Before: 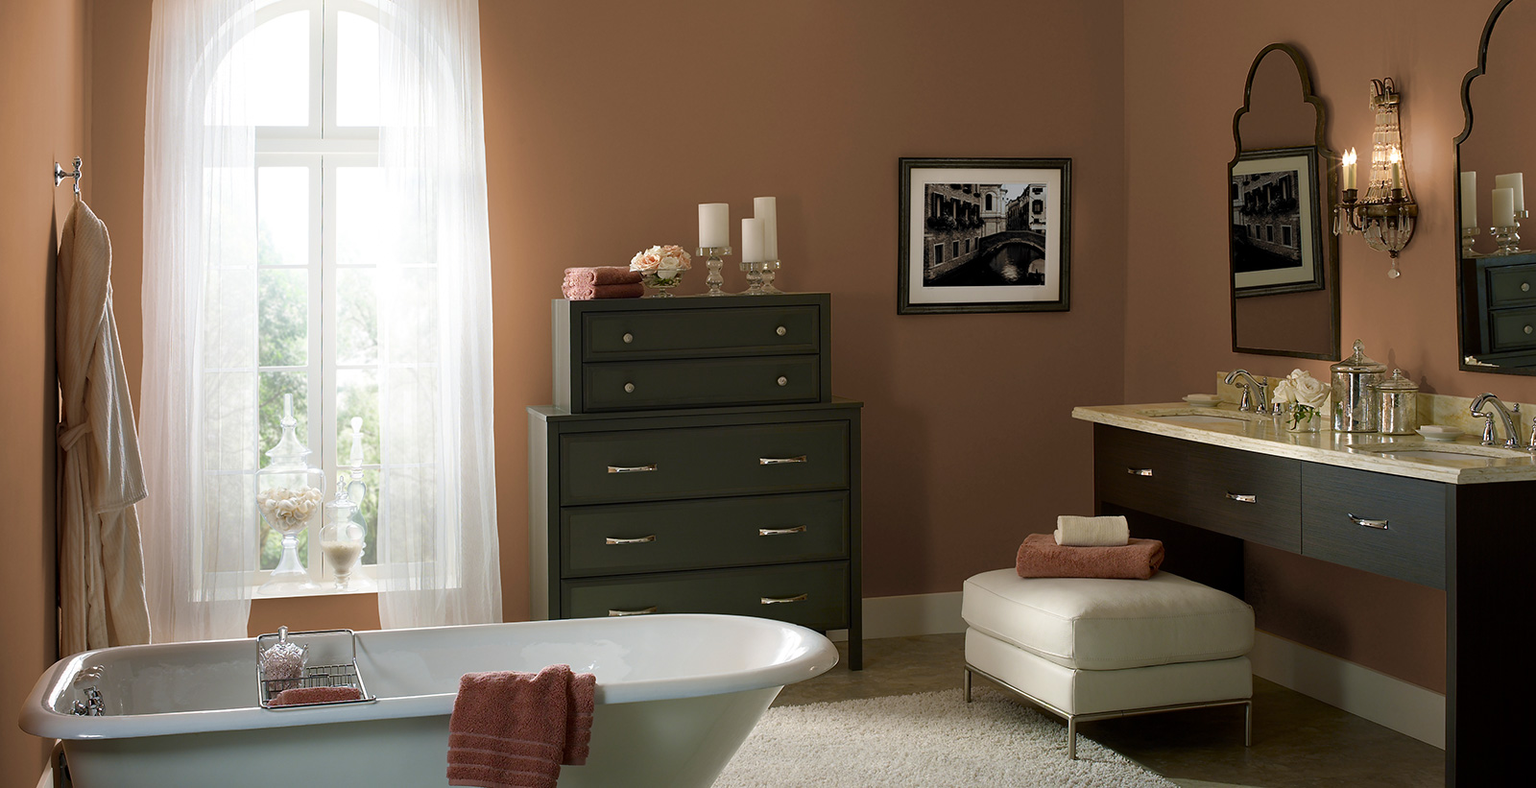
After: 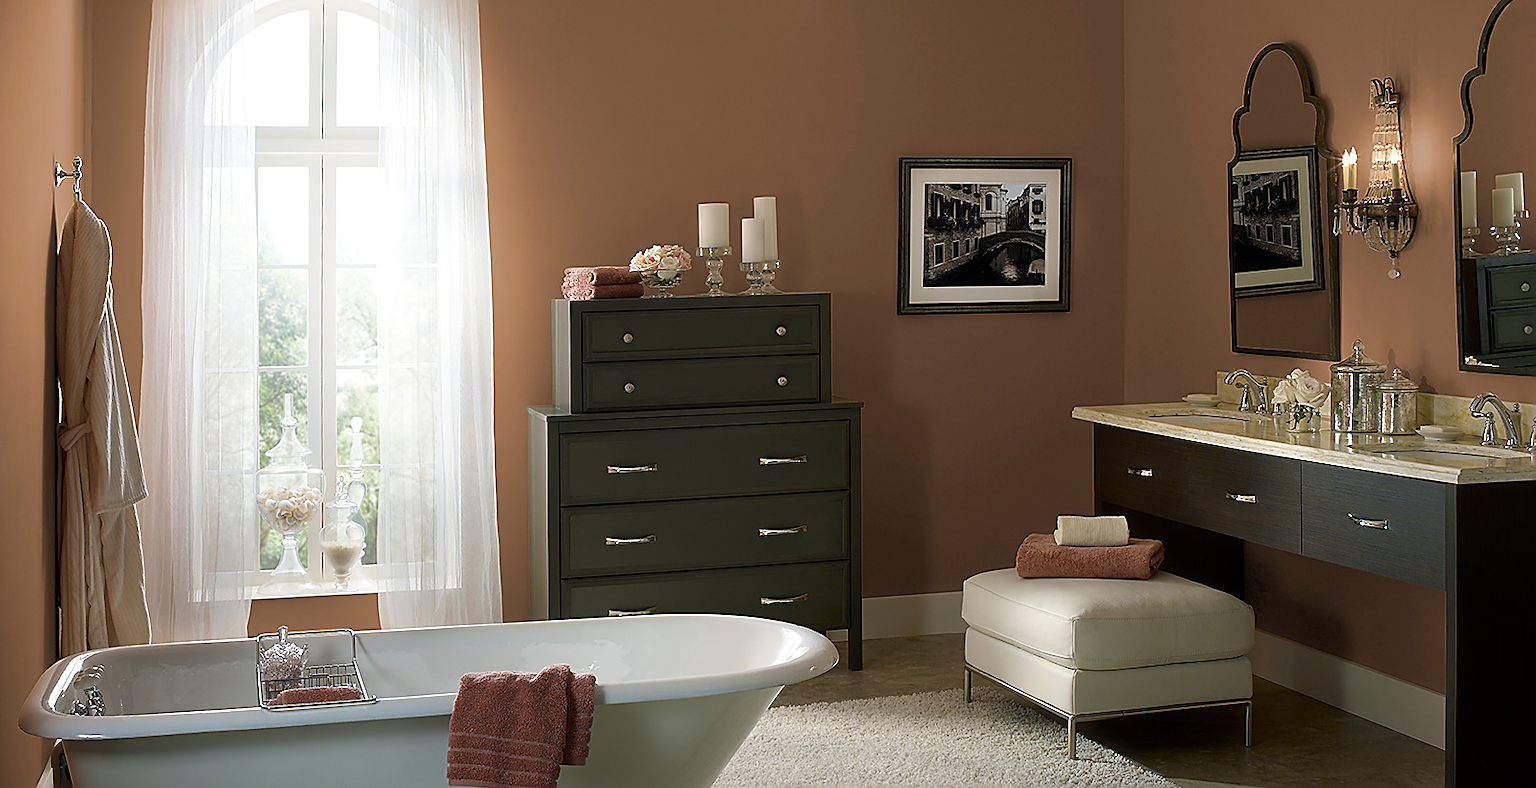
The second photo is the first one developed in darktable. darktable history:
sharpen: radius 1.367, amount 1.258, threshold 0.678
haze removal: strength -0.049, adaptive false
